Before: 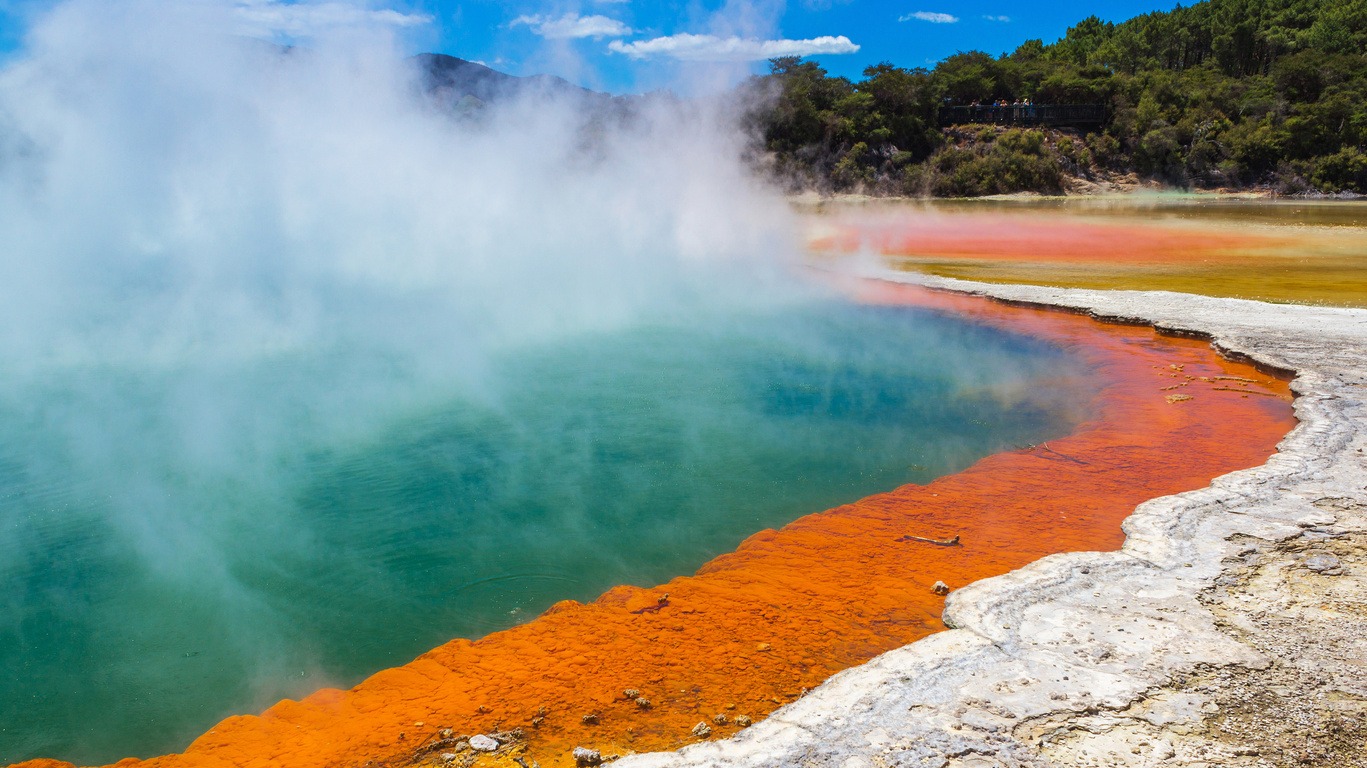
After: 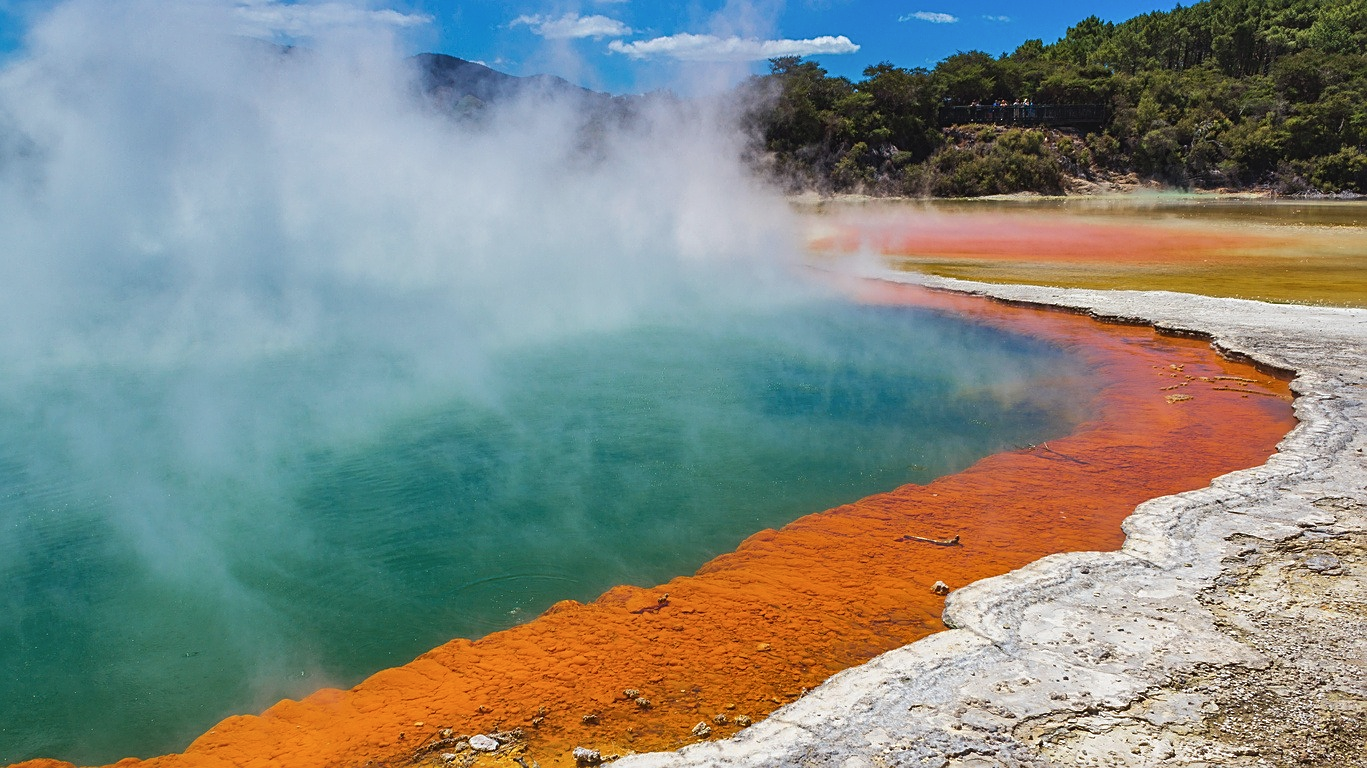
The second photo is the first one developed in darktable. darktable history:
sharpen: on, module defaults
shadows and highlights: white point adjustment 1.1, soften with gaussian
contrast brightness saturation: contrast -0.079, brightness -0.04, saturation -0.106
